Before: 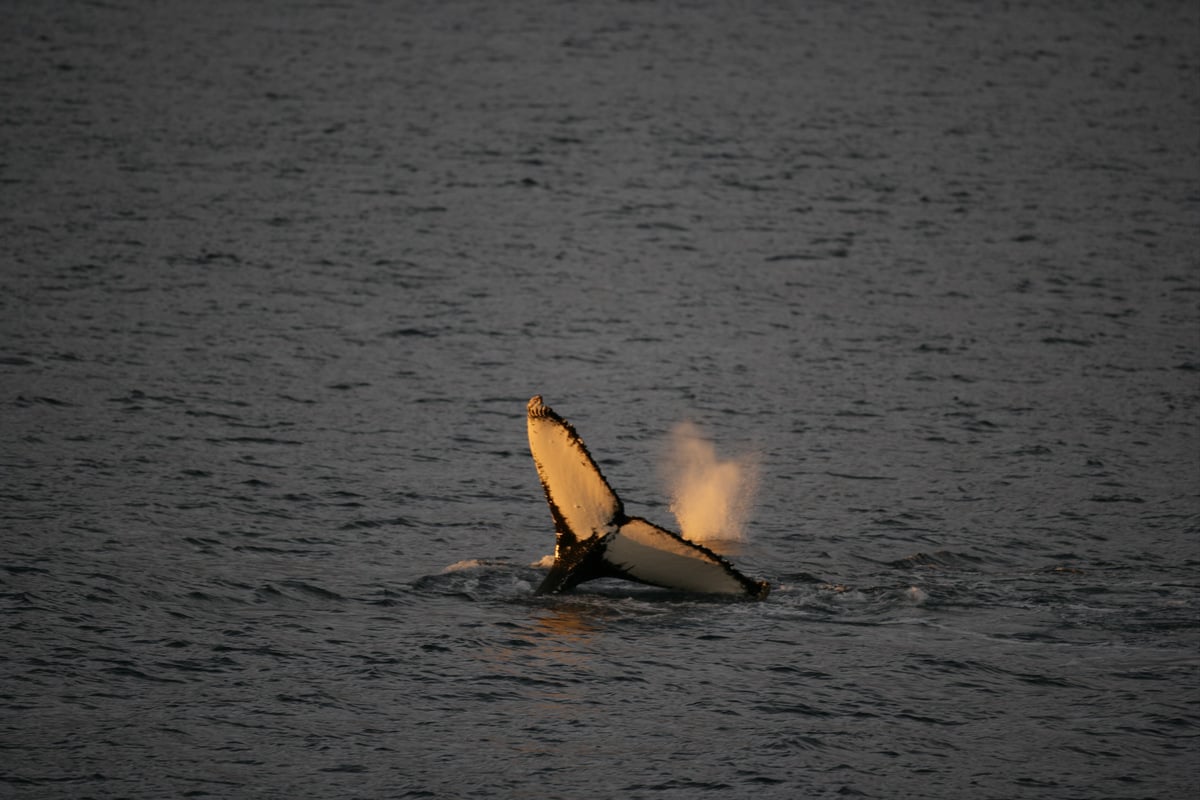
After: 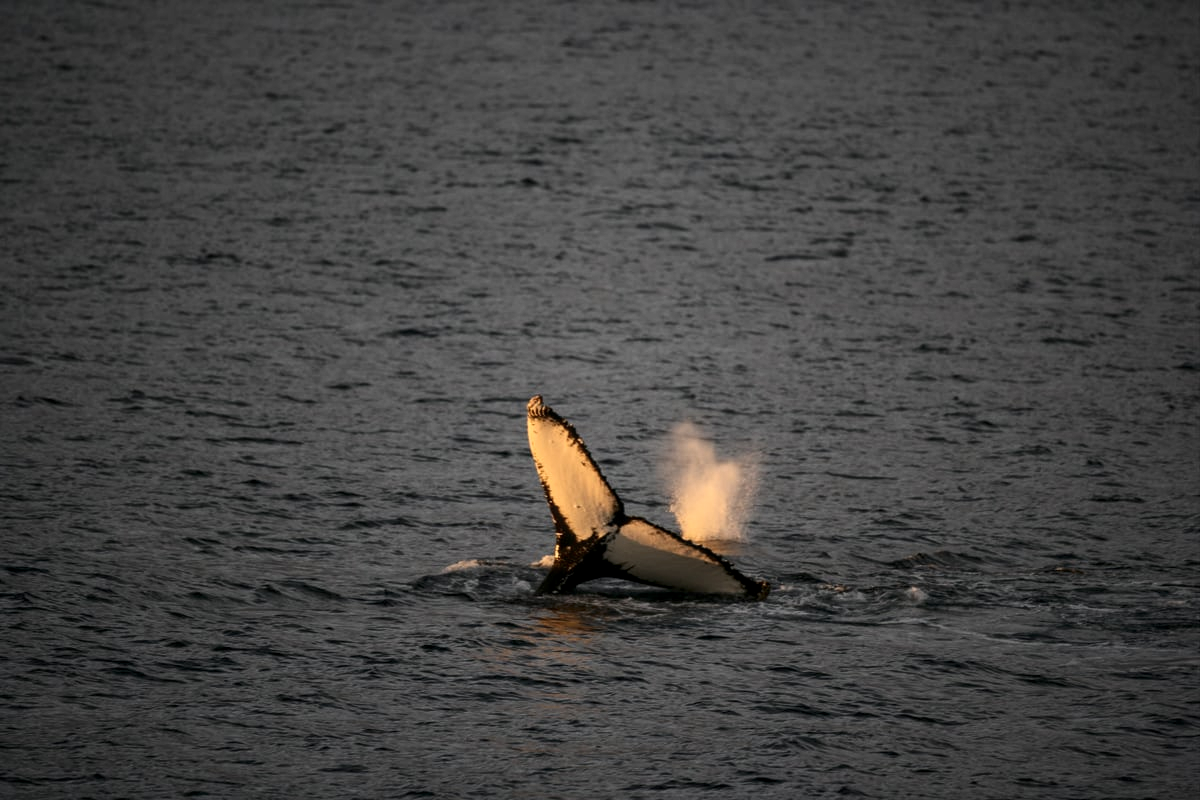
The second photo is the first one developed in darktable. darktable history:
local contrast: on, module defaults
contrast brightness saturation: contrast 0.24, brightness 0.094
